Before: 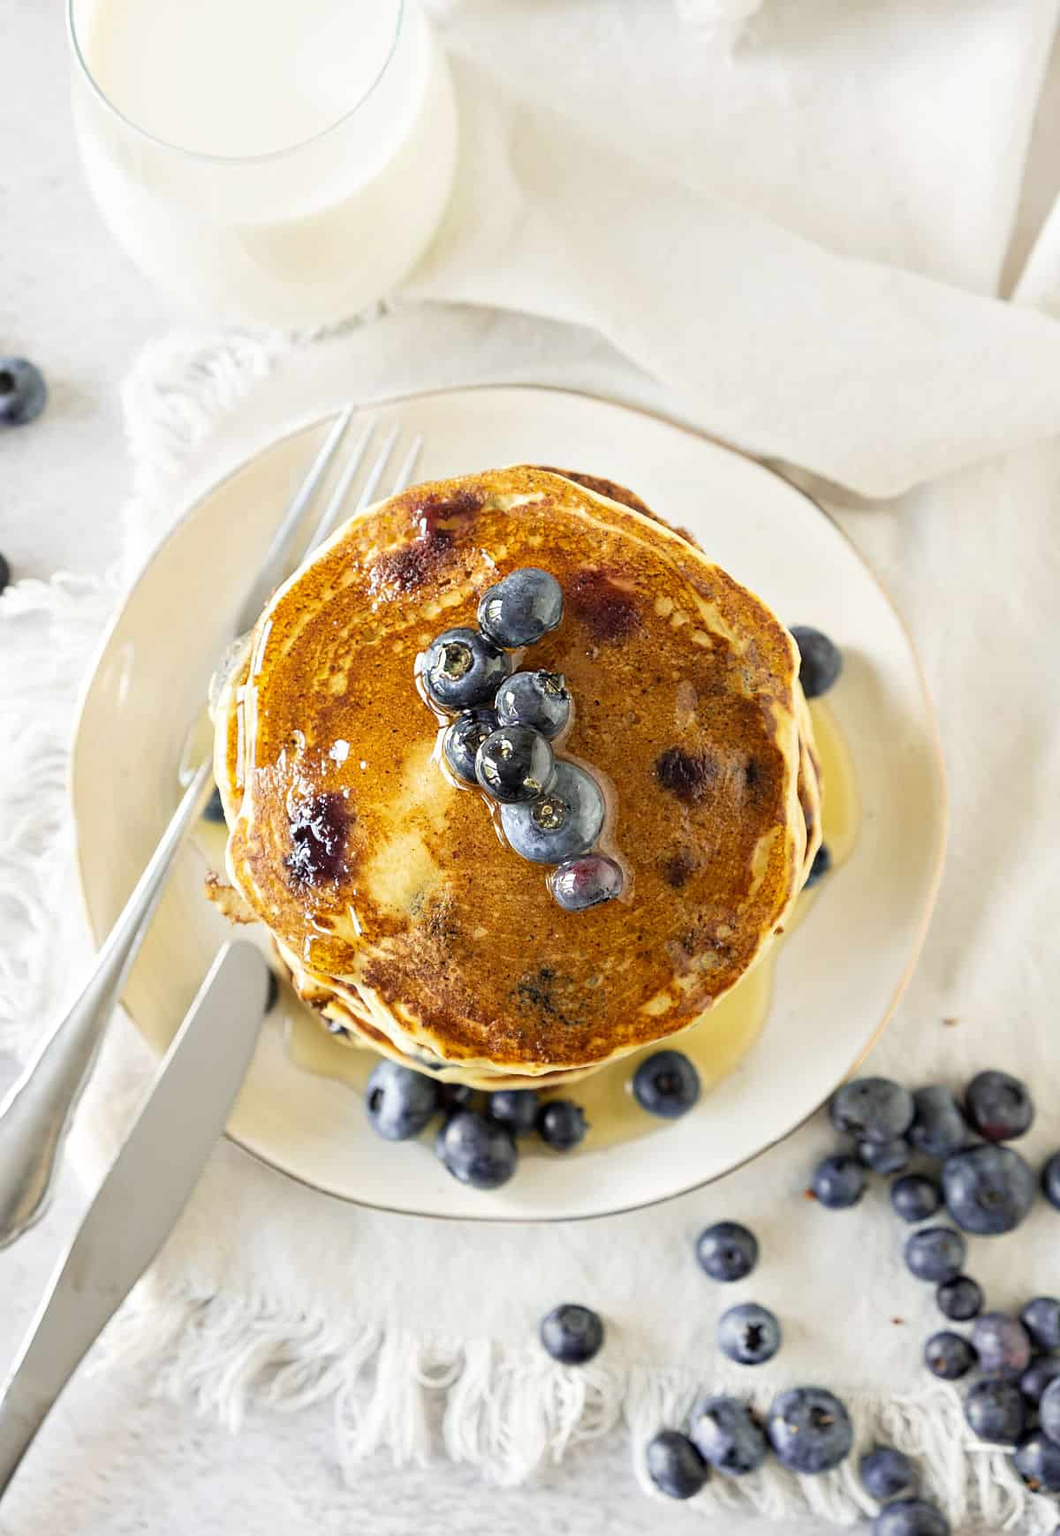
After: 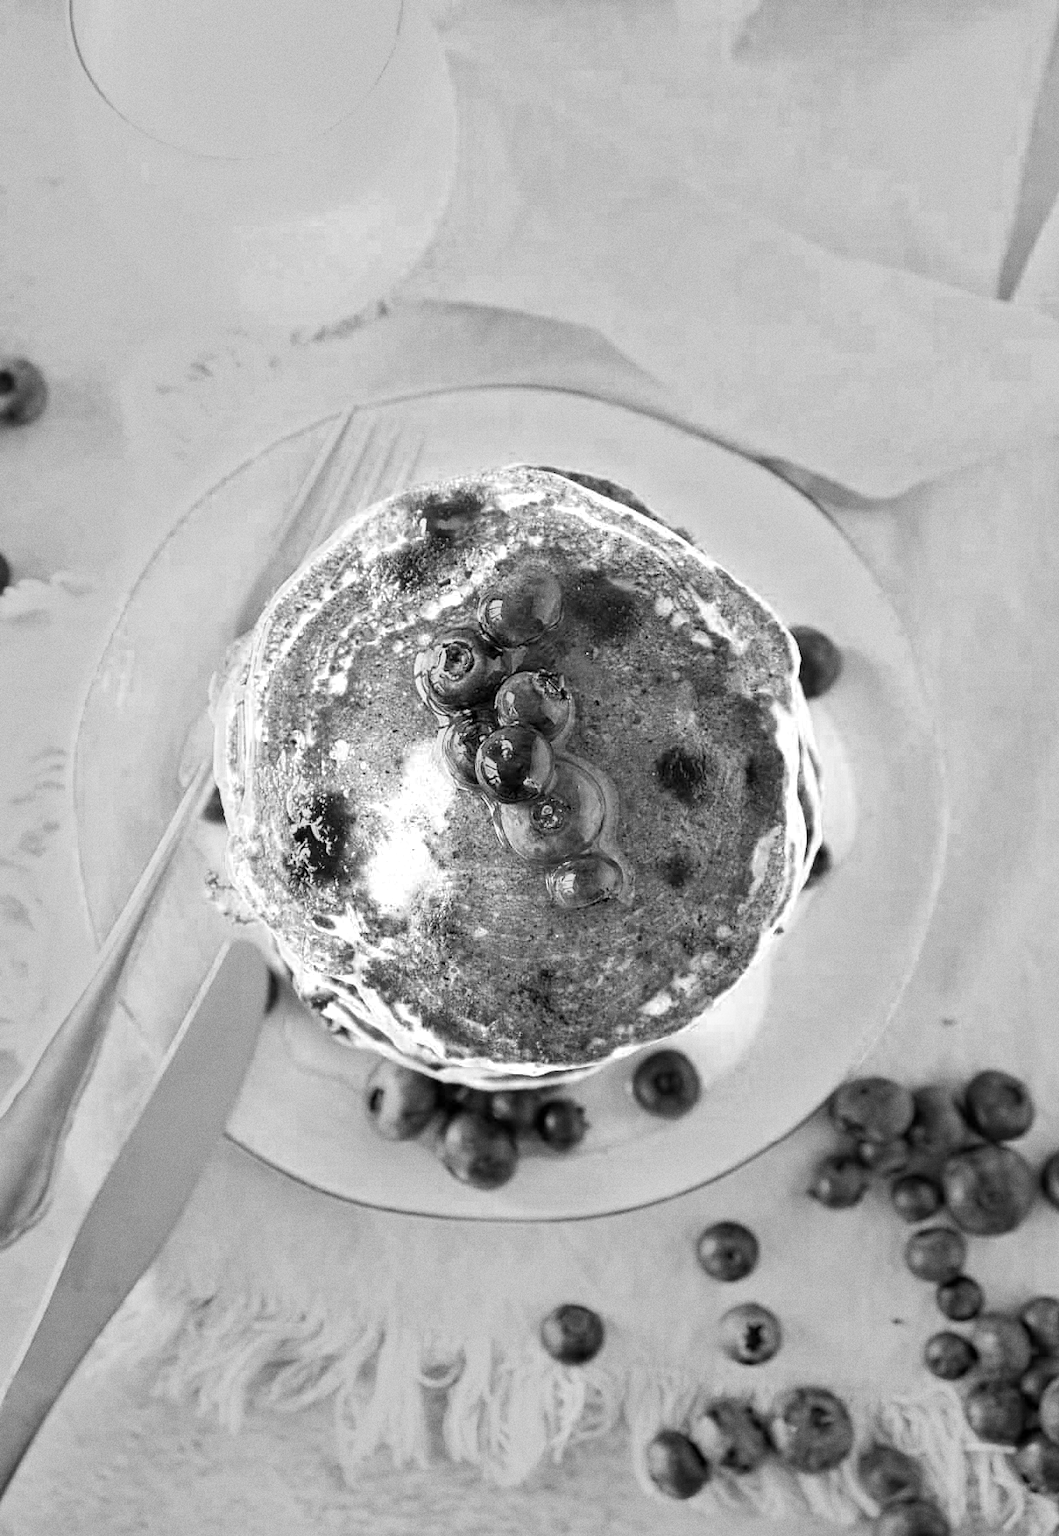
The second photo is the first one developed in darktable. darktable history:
monochrome: a 79.32, b 81.83, size 1.1
grain: on, module defaults
color zones: curves: ch0 [(0.004, 0.305) (0.261, 0.623) (0.389, 0.399) (0.708, 0.571) (0.947, 0.34)]; ch1 [(0.025, 0.645) (0.229, 0.584) (0.326, 0.551) (0.484, 0.262) (0.757, 0.643)]
shadows and highlights: radius 44.78, white point adjustment 6.64, compress 79.65%, highlights color adjustment 78.42%, soften with gaussian
